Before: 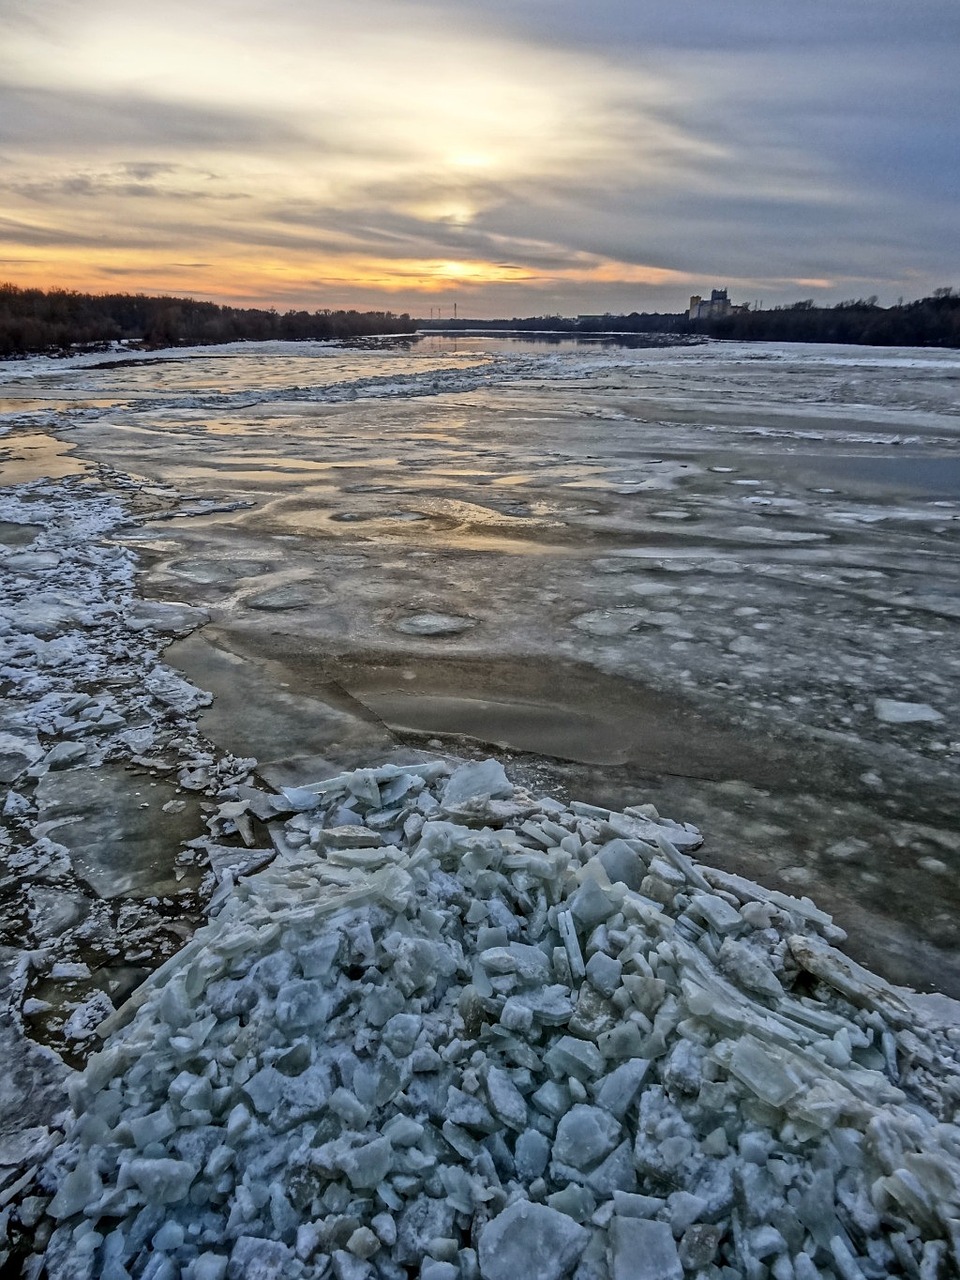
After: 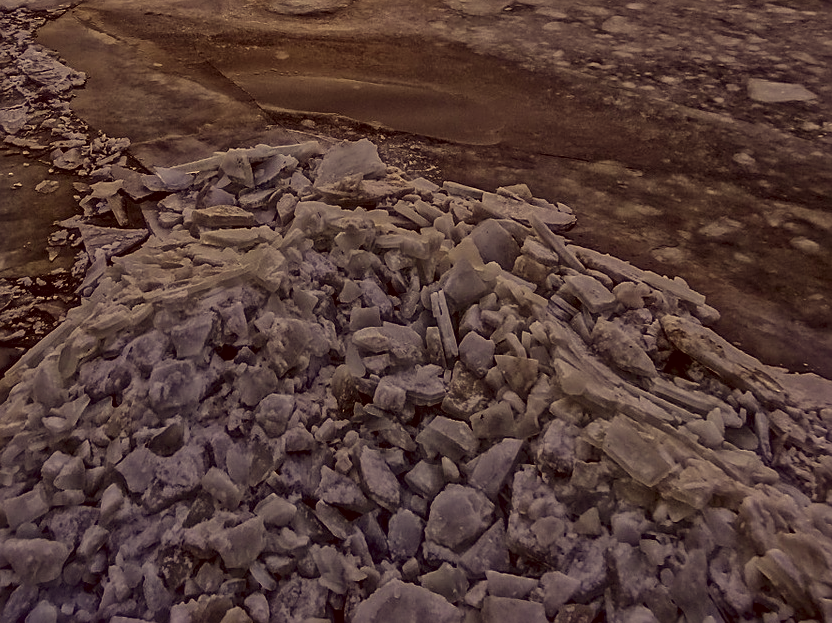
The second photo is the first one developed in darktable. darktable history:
crop and rotate: left 13.278%, top 48.509%, bottom 2.749%
sharpen: on, module defaults
tone equalizer: -8 EV 0.245 EV, -7 EV 0.444 EV, -6 EV 0.422 EV, -5 EV 0.26 EV, -3 EV -0.284 EV, -2 EV -0.396 EV, -1 EV -0.399 EV, +0 EV -0.224 EV
exposure: black level correction 0, exposure -0.708 EV, compensate exposure bias true, compensate highlight preservation false
color correction: highlights a* 9.97, highlights b* 39.01, shadows a* 15.03, shadows b* 3.26
local contrast: mode bilateral grid, contrast 20, coarseness 50, detail 119%, midtone range 0.2
